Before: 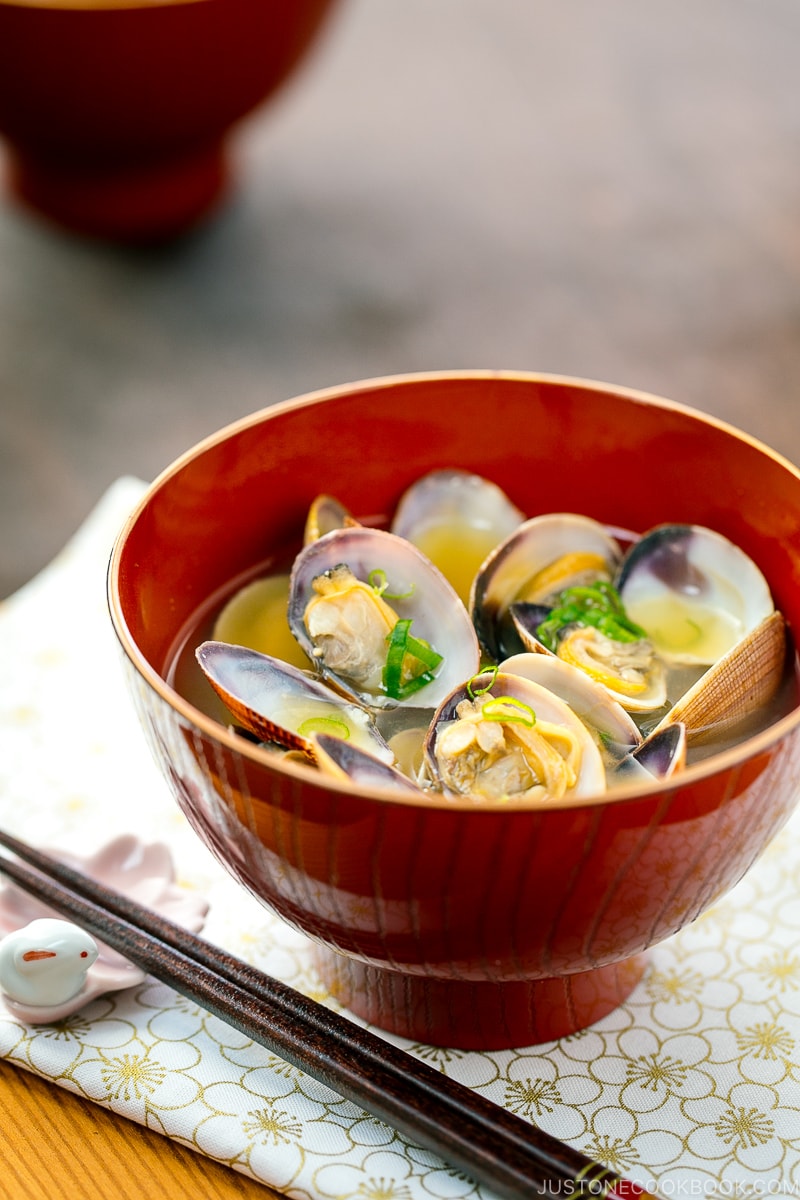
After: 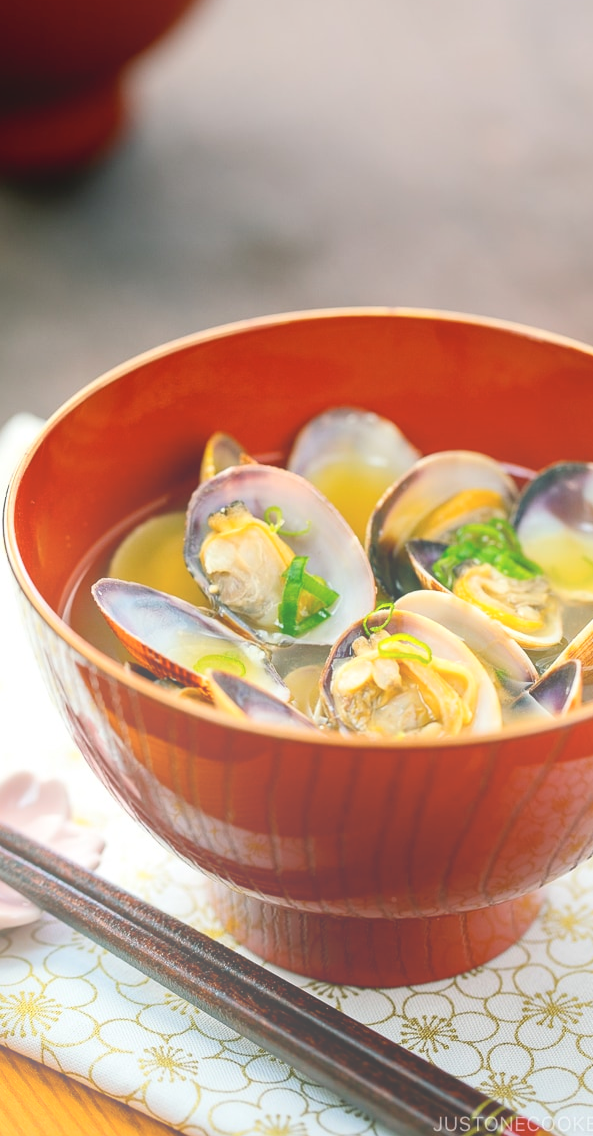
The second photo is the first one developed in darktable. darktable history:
bloom: size 40%
crop and rotate: left 13.15%, top 5.251%, right 12.609%
